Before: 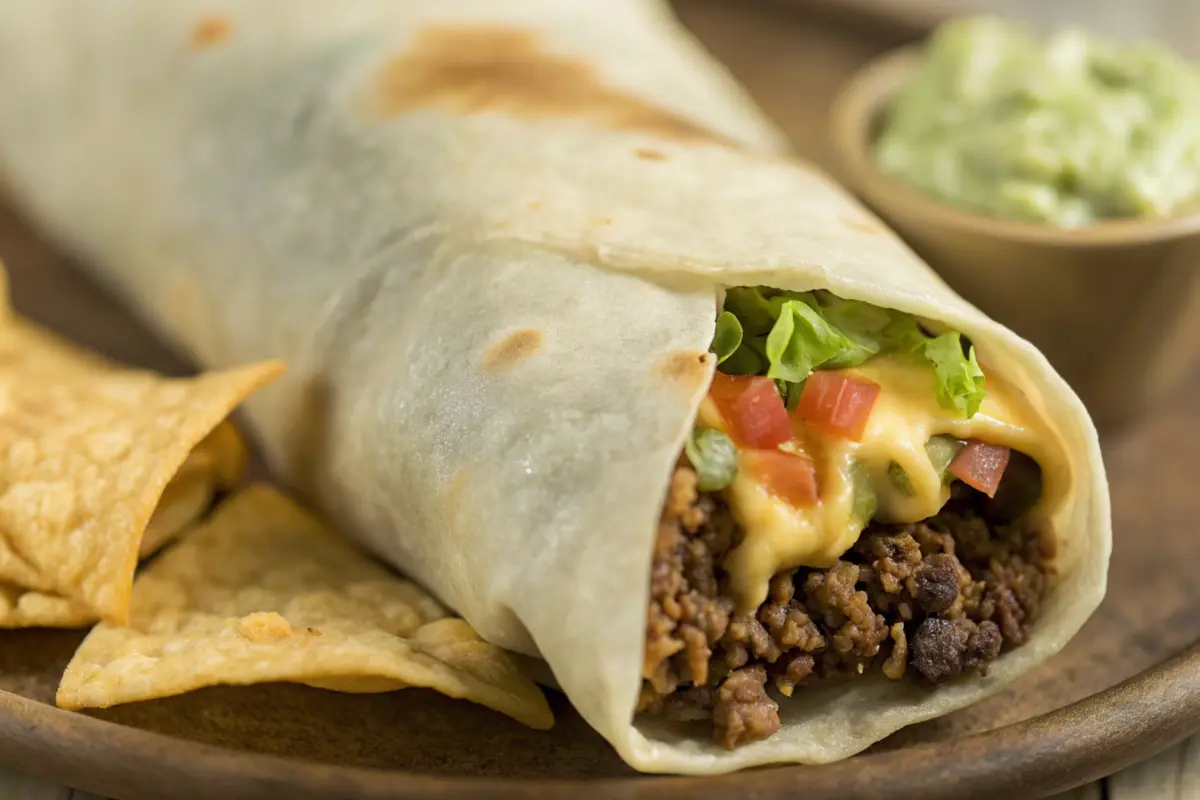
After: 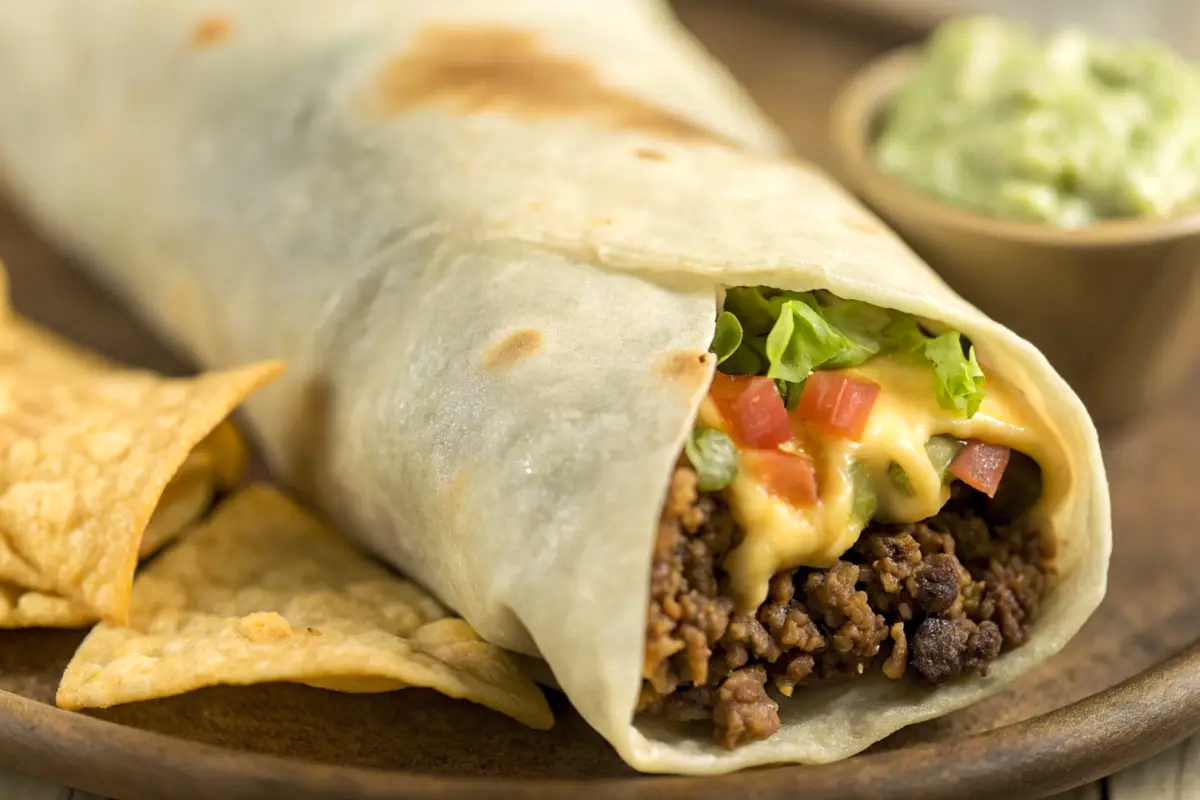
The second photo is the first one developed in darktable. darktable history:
color calibration: x 0.342, y 0.355, temperature 5146 K
exposure: exposure -0.116 EV, compensate exposure bias true, compensate highlight preservation false
levels: mode automatic, black 0.023%, white 99.97%, levels [0.062, 0.494, 0.925]
